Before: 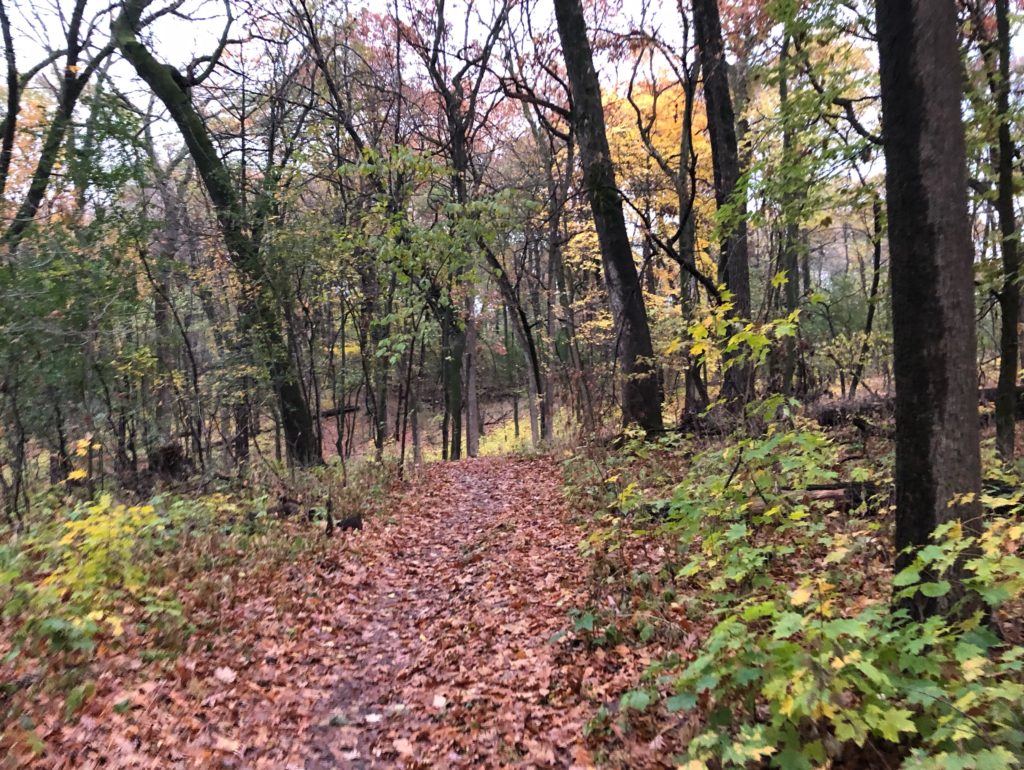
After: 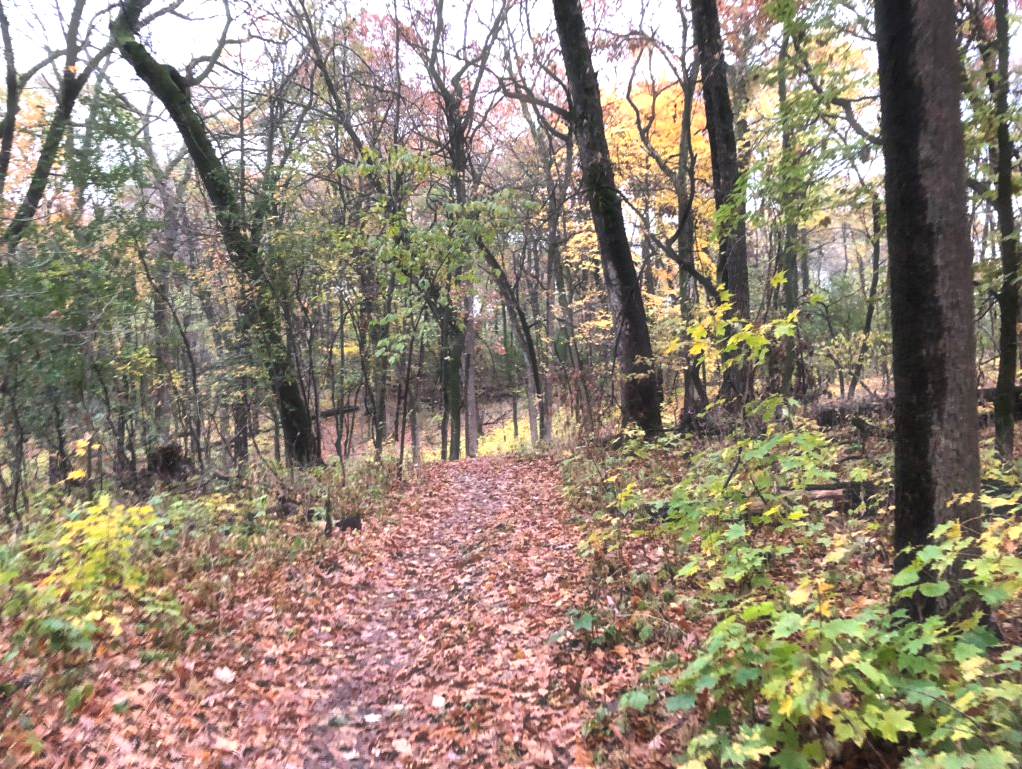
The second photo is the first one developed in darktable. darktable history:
exposure: exposure 0.511 EV, compensate highlight preservation false
crop and rotate: left 0.138%, bottom 0.004%
haze removal: strength -0.104, compatibility mode true, adaptive false
